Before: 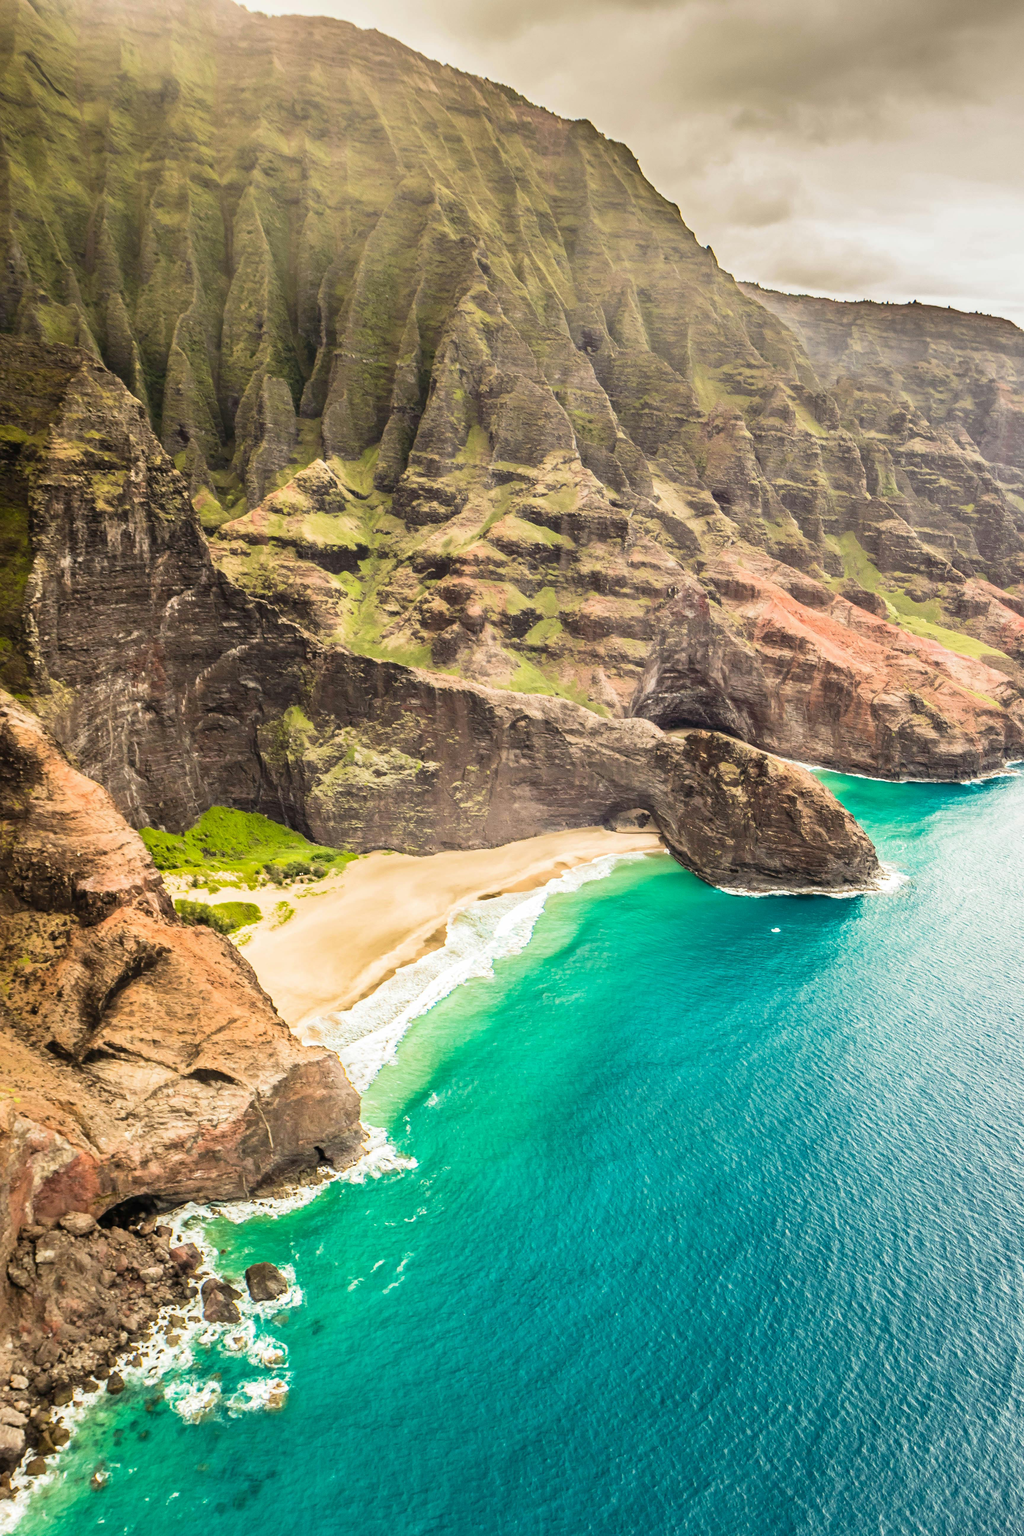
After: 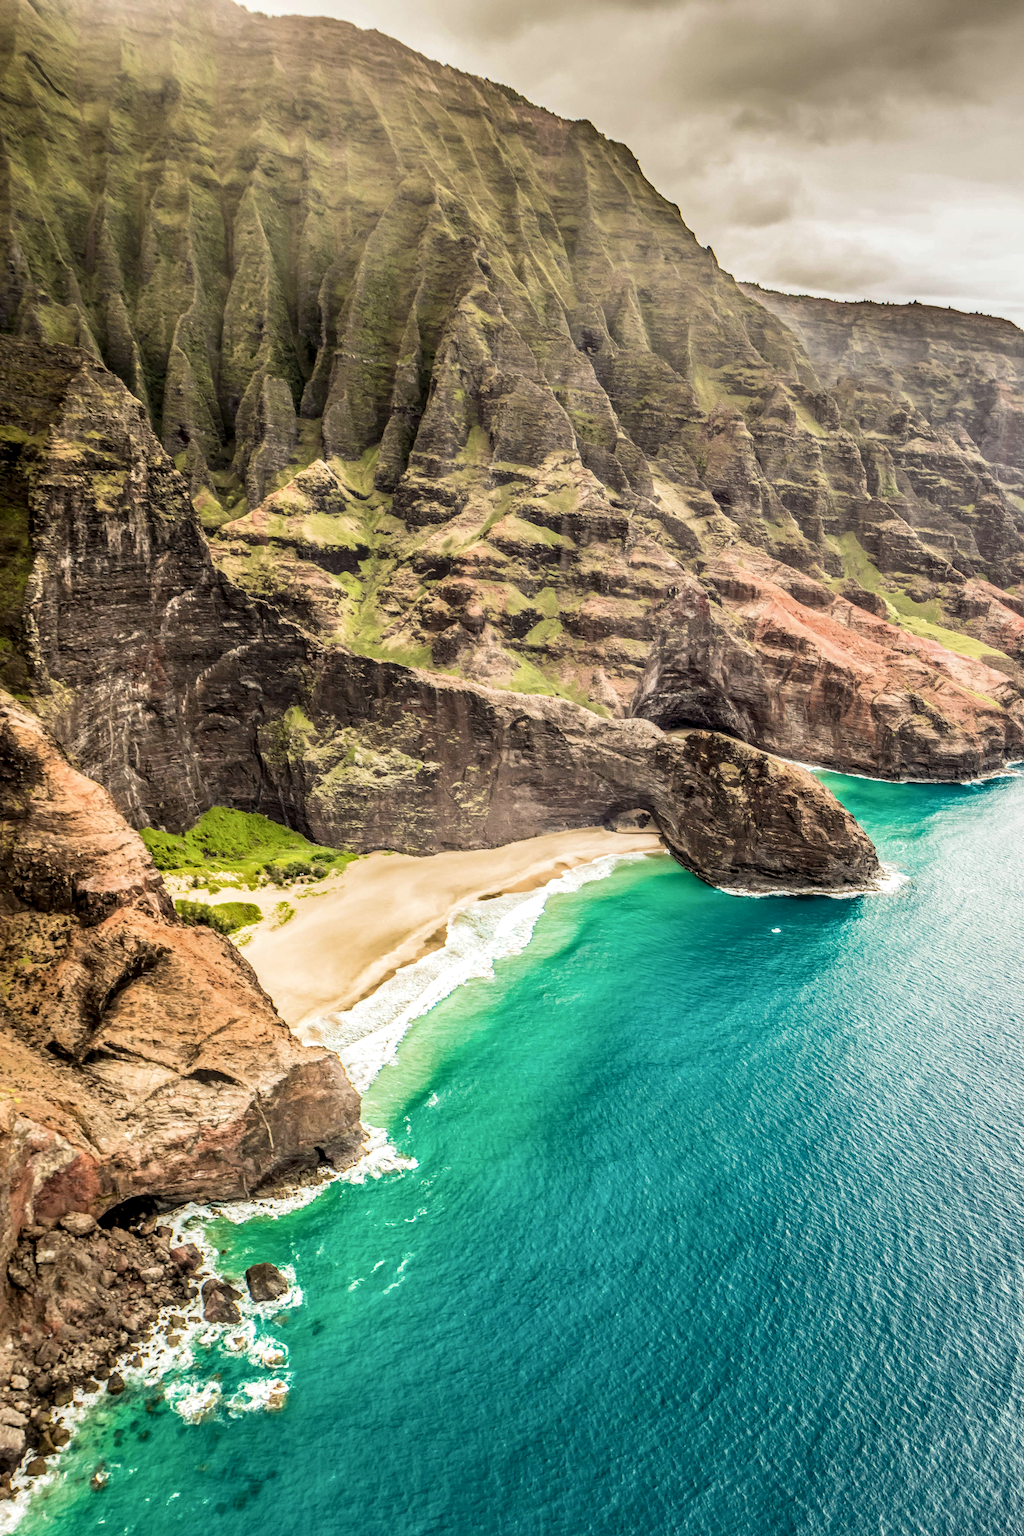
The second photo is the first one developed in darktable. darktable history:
contrast brightness saturation: saturation -0.05
local contrast: highlights 25%, detail 150%
exposure: exposure -0.21 EV, compensate highlight preservation false
